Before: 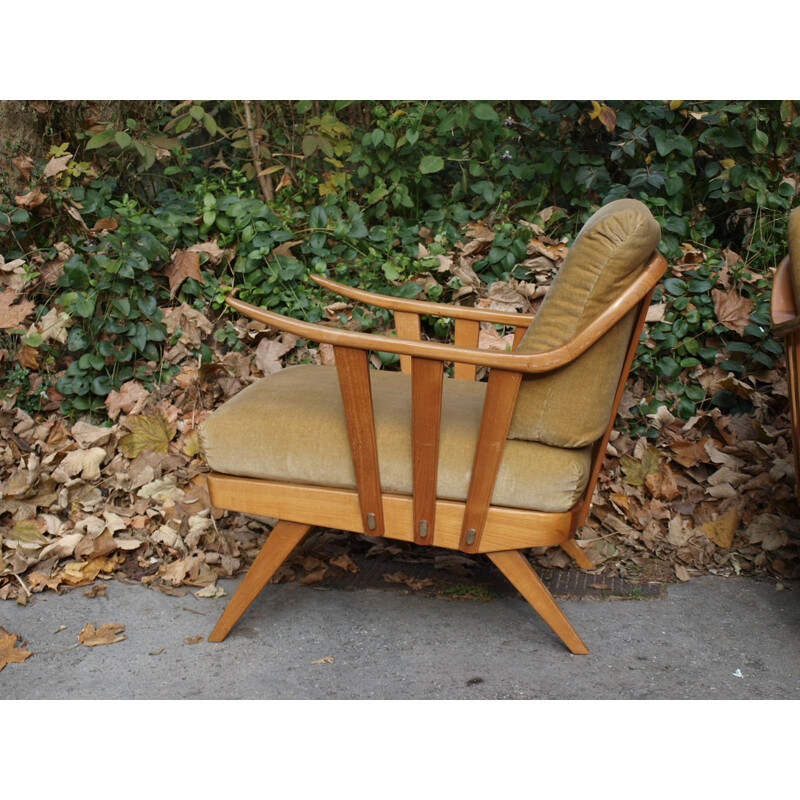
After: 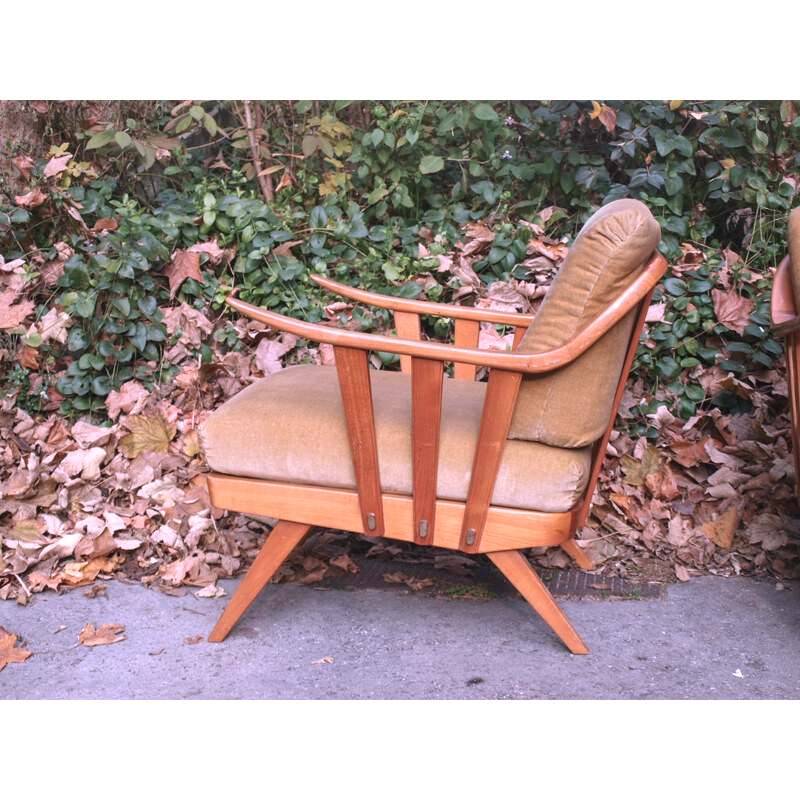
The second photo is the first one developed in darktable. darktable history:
exposure: black level correction 0, exposure 0.695 EV, compensate exposure bias true, compensate highlight preservation false
local contrast: detail 110%
color correction: highlights a* 15.23, highlights b* -24.96
